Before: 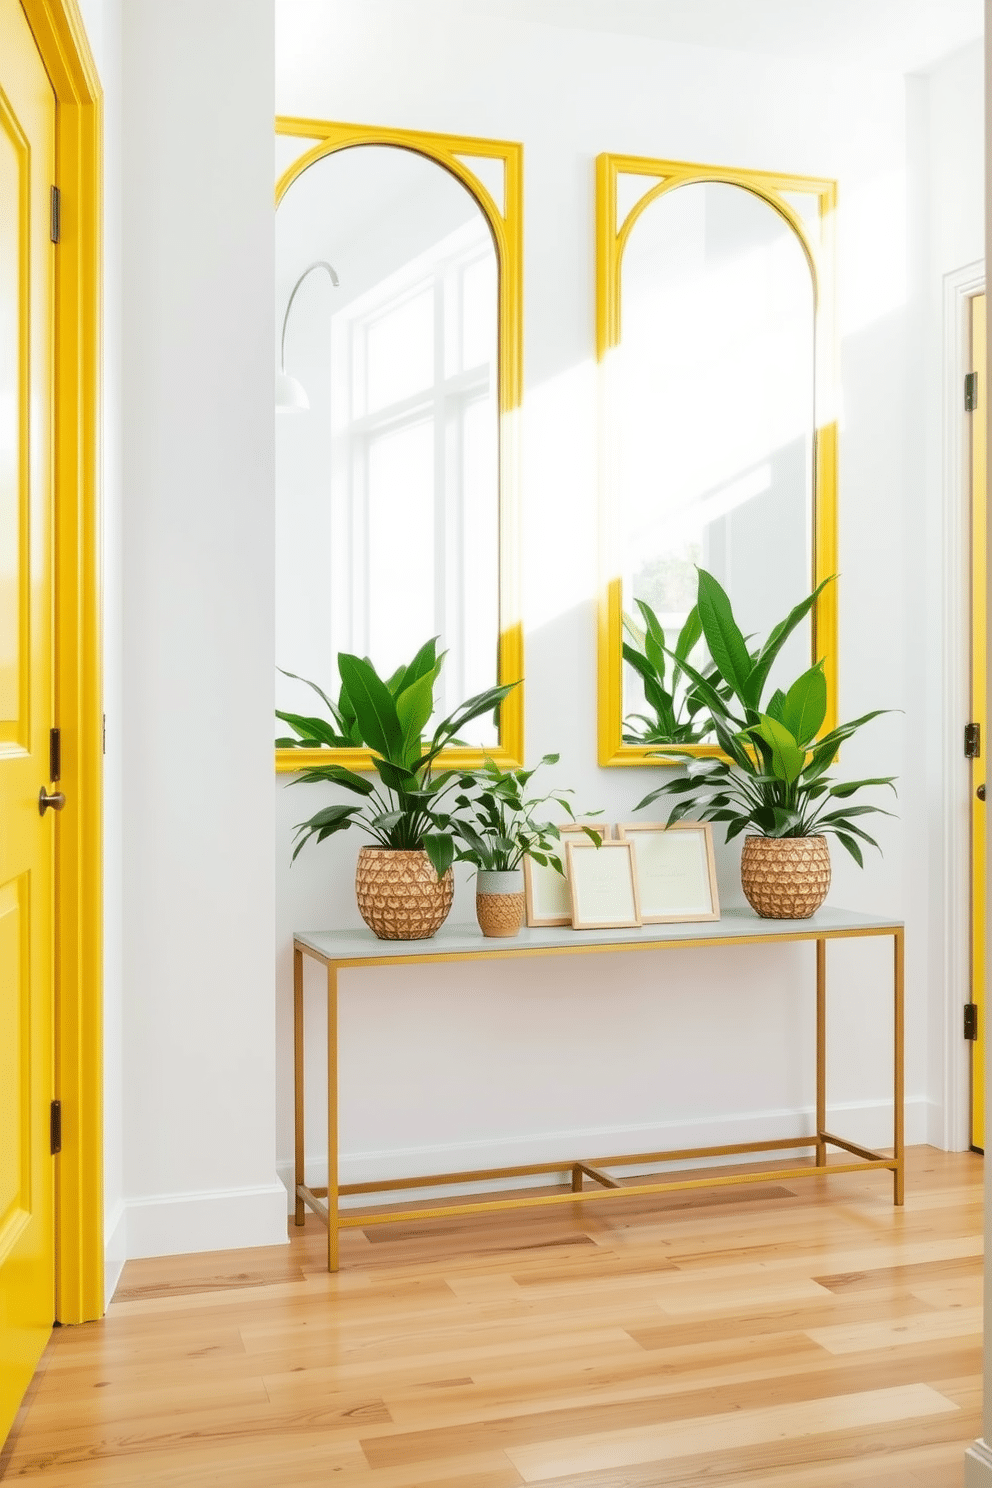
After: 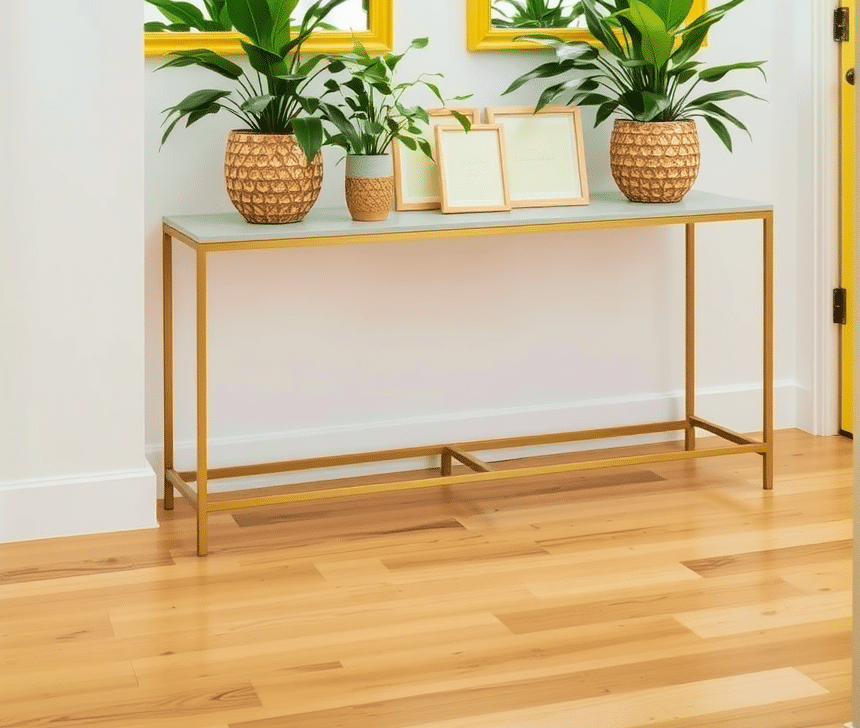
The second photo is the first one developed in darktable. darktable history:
crop and rotate: left 13.306%, top 48.129%, bottom 2.928%
velvia: strength 56%
exposure: compensate highlight preservation false
